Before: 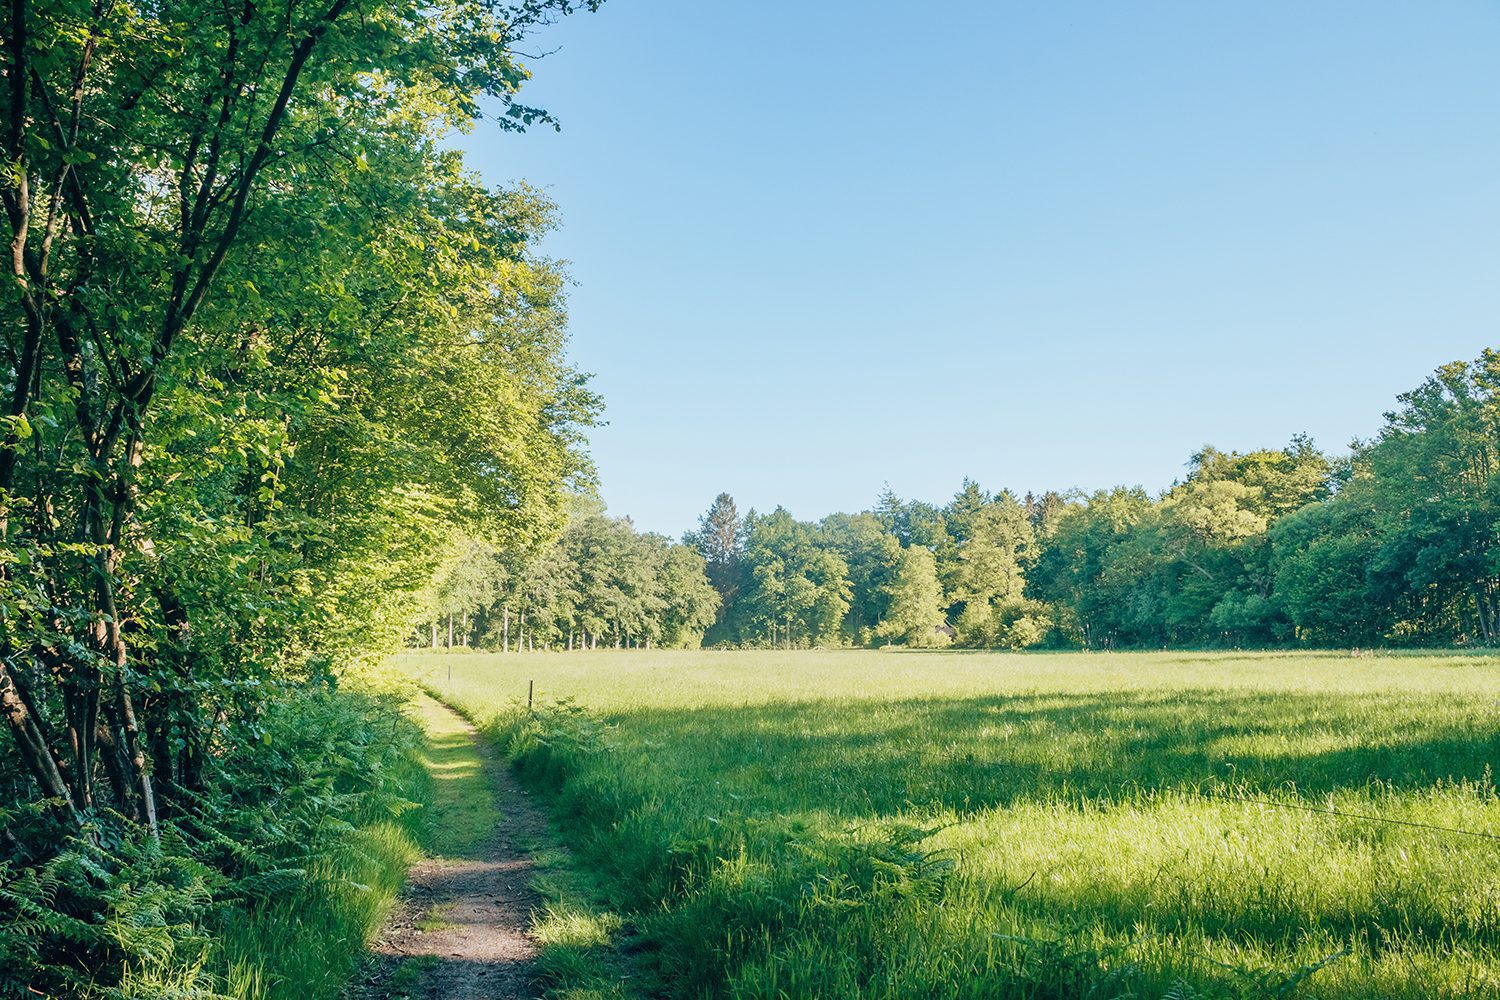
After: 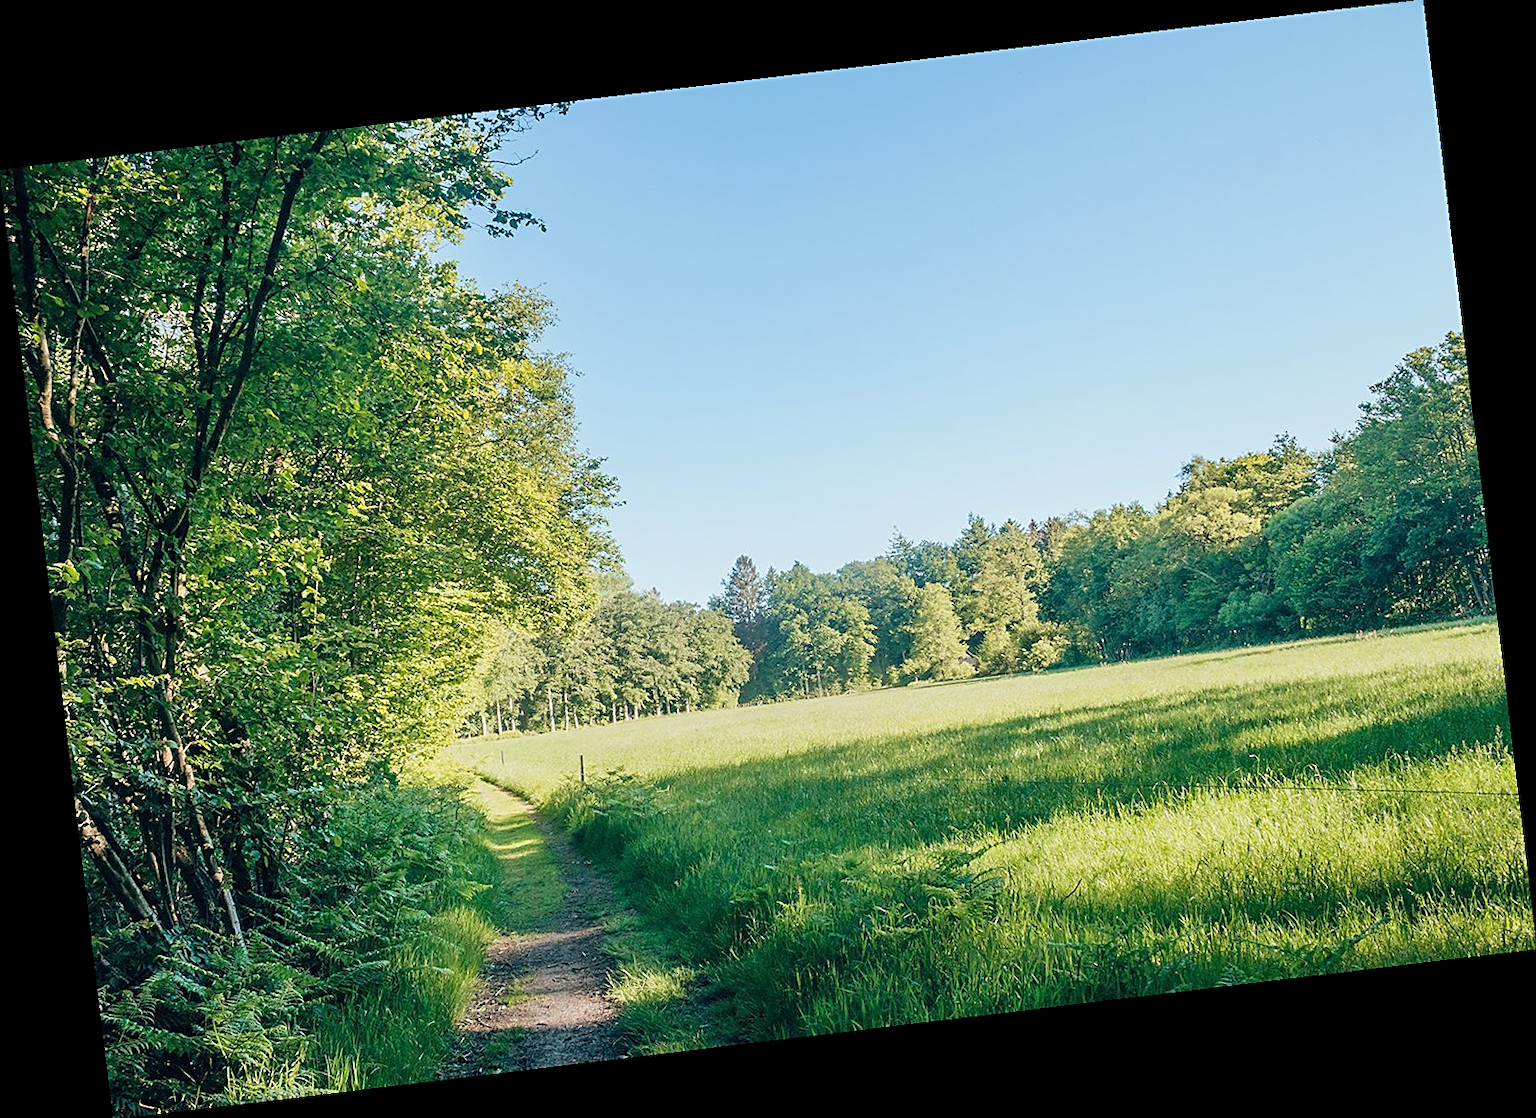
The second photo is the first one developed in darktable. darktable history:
rotate and perspective: rotation -6.83°, automatic cropping off
sharpen: on, module defaults
